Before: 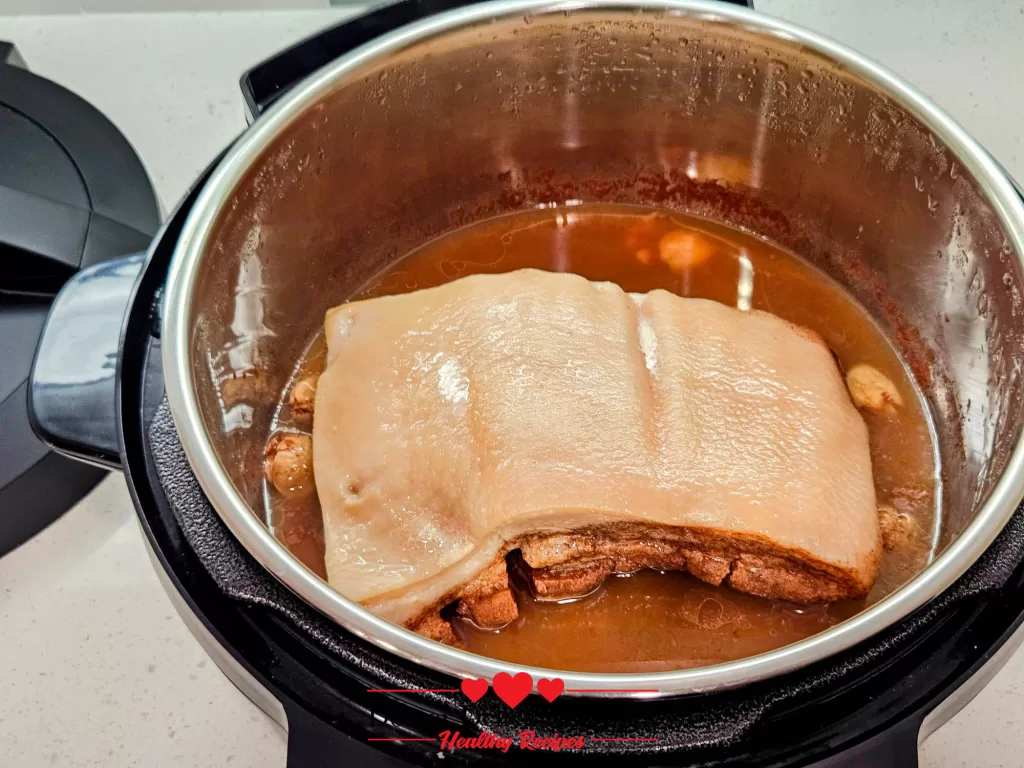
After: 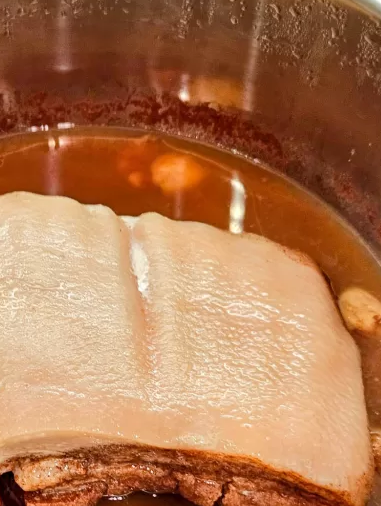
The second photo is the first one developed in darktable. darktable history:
crop and rotate: left 49.621%, top 10.133%, right 13.171%, bottom 23.881%
